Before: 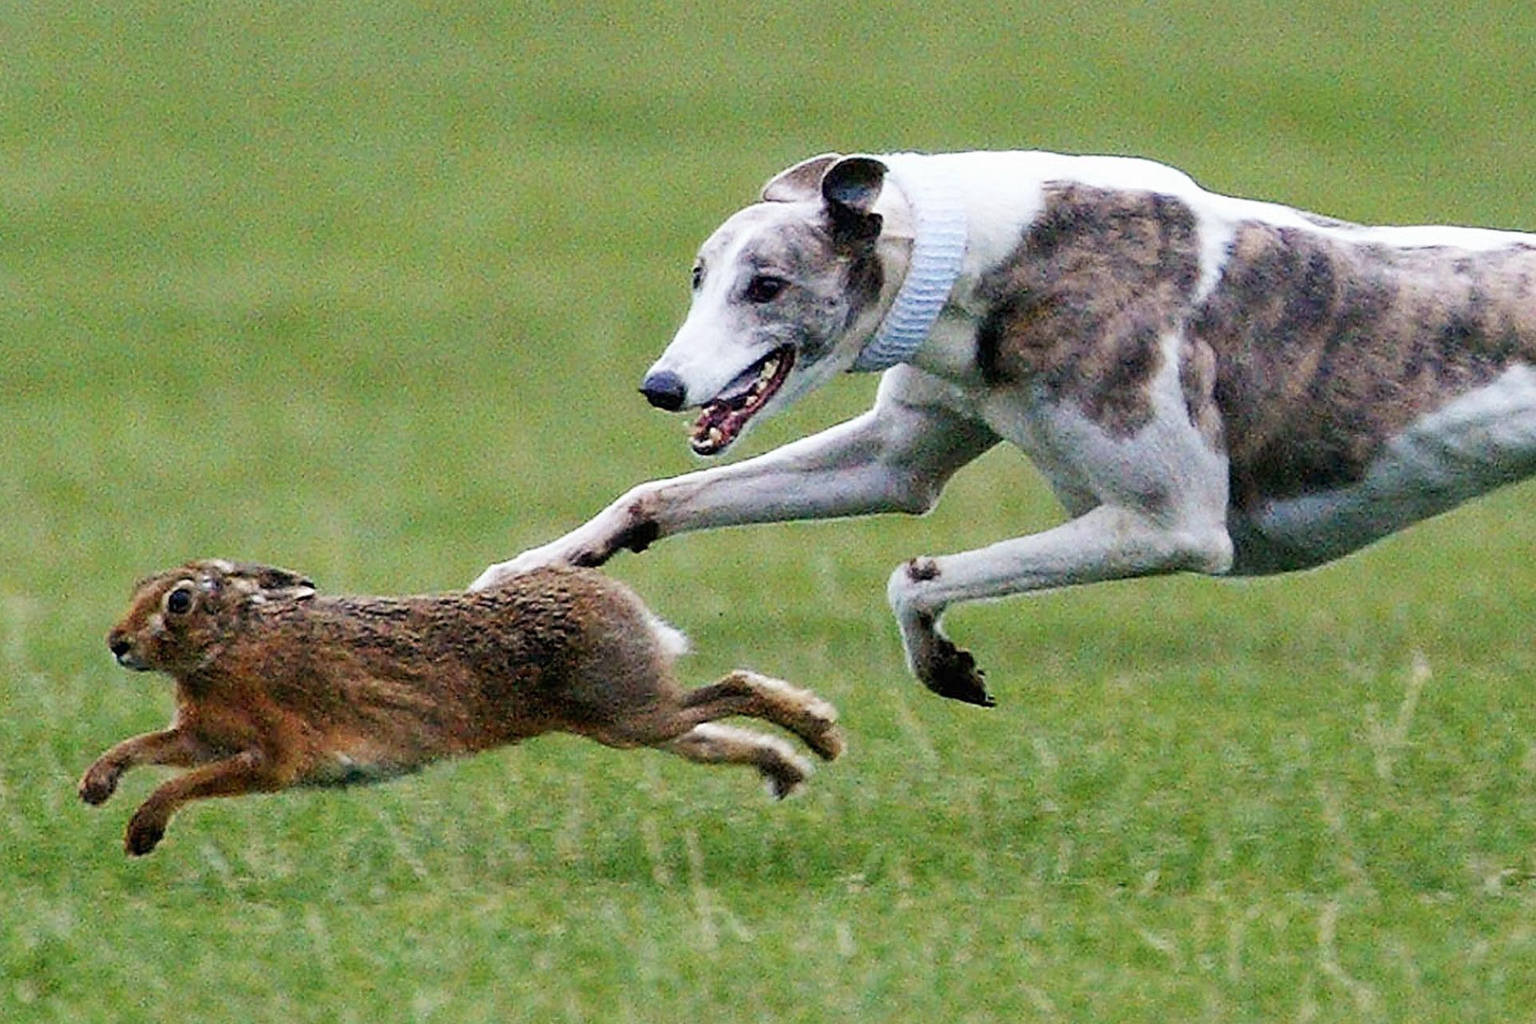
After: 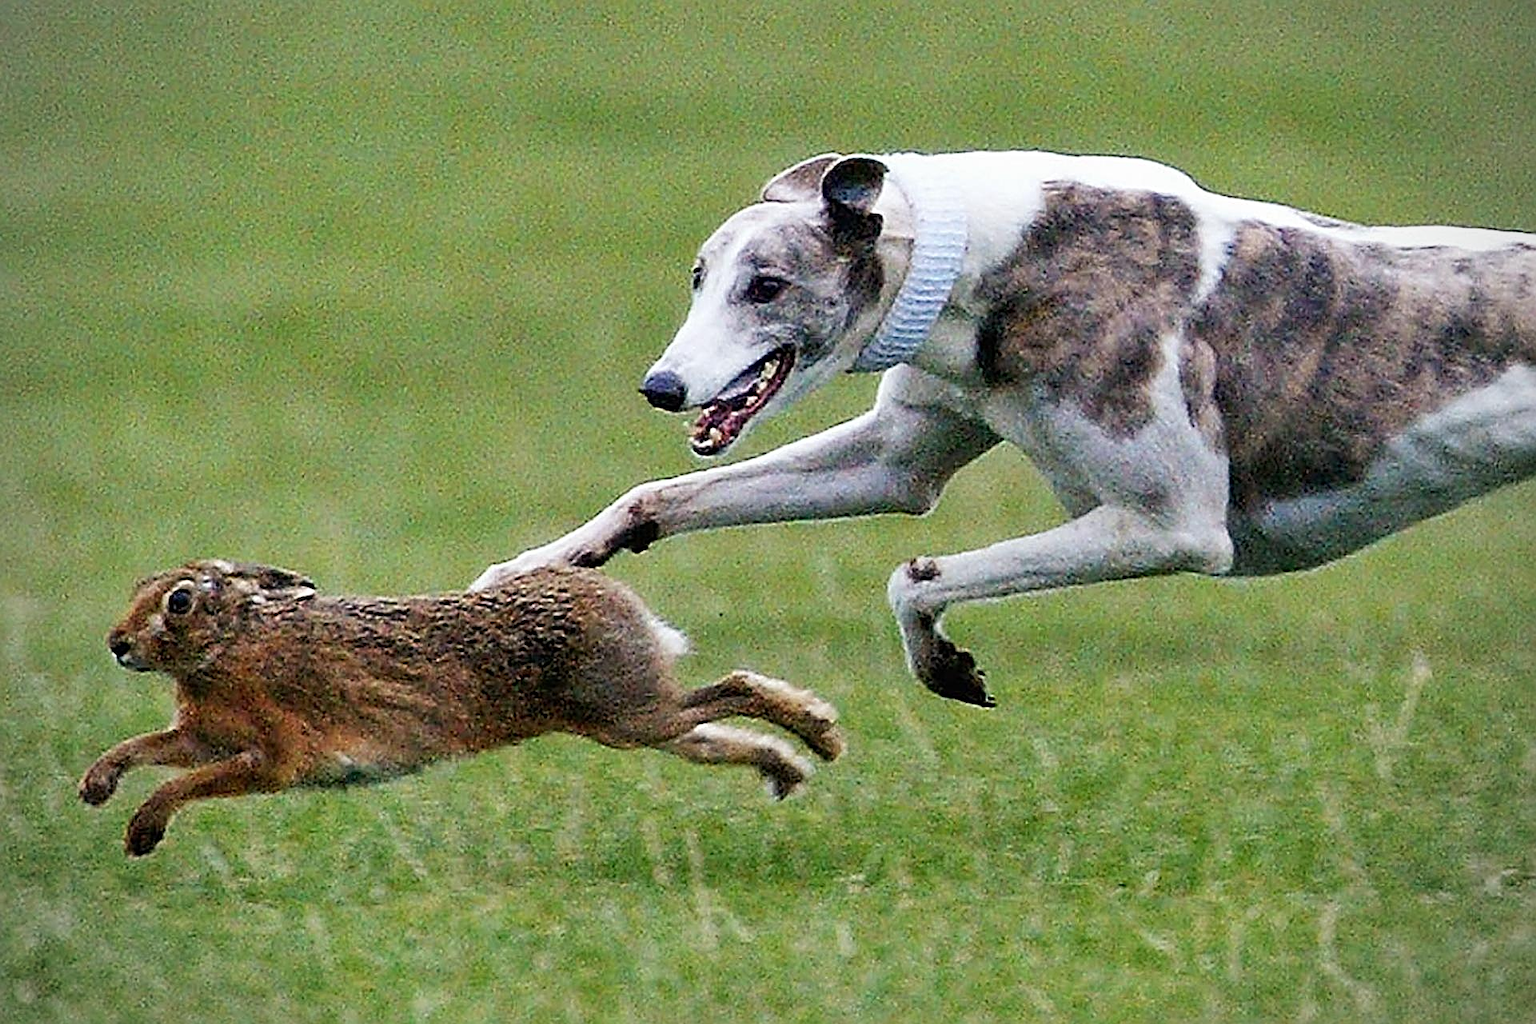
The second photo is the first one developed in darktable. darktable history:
shadows and highlights: low approximation 0.01, soften with gaussian
sharpen: radius 2.531, amount 0.628
vignetting: fall-off radius 60.92%
